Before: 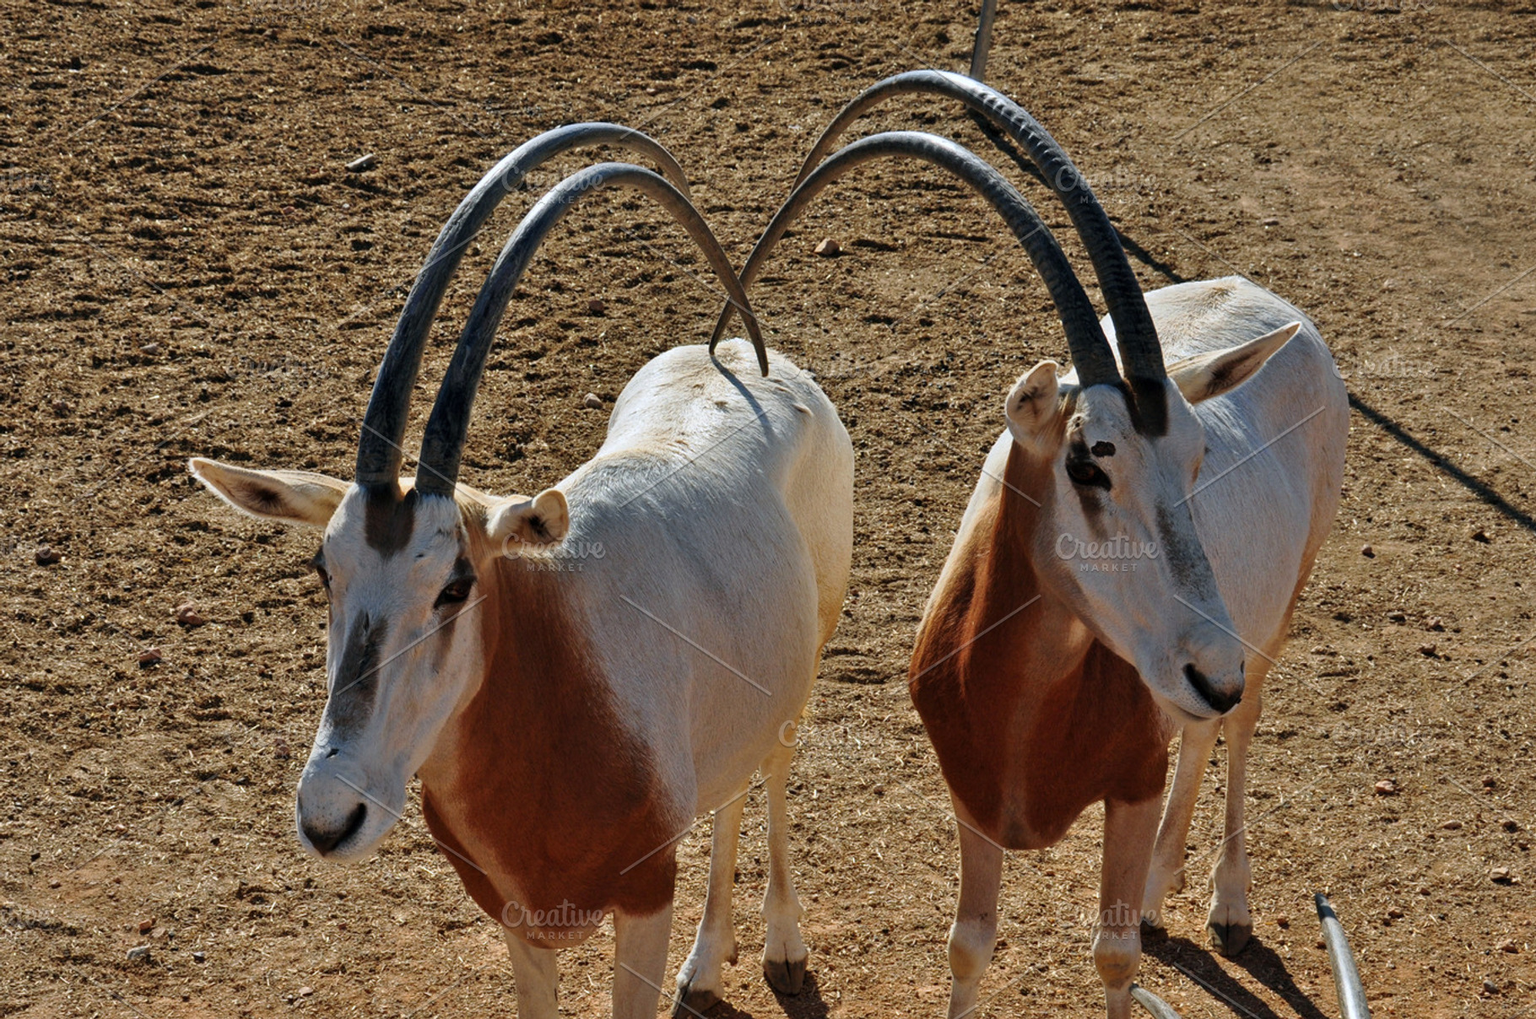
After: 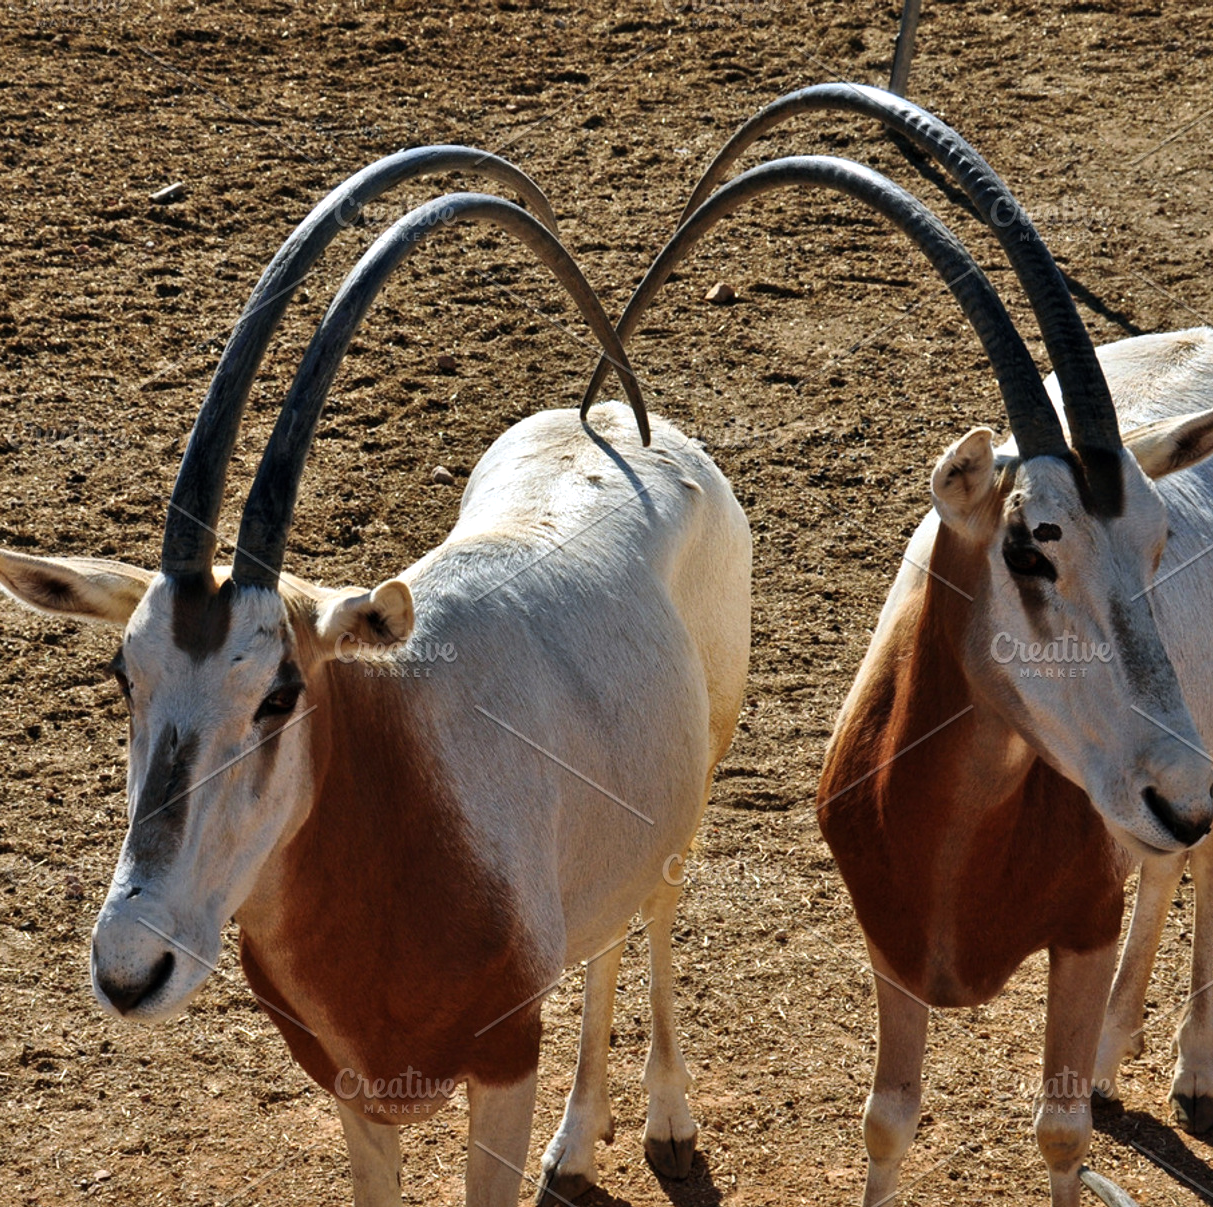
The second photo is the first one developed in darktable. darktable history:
crop and rotate: left 14.292%, right 19.041%
tone equalizer: -8 EV -0.417 EV, -7 EV -0.389 EV, -6 EV -0.333 EV, -5 EV -0.222 EV, -3 EV 0.222 EV, -2 EV 0.333 EV, -1 EV 0.389 EV, +0 EV 0.417 EV, edges refinement/feathering 500, mask exposure compensation -1.57 EV, preserve details no
